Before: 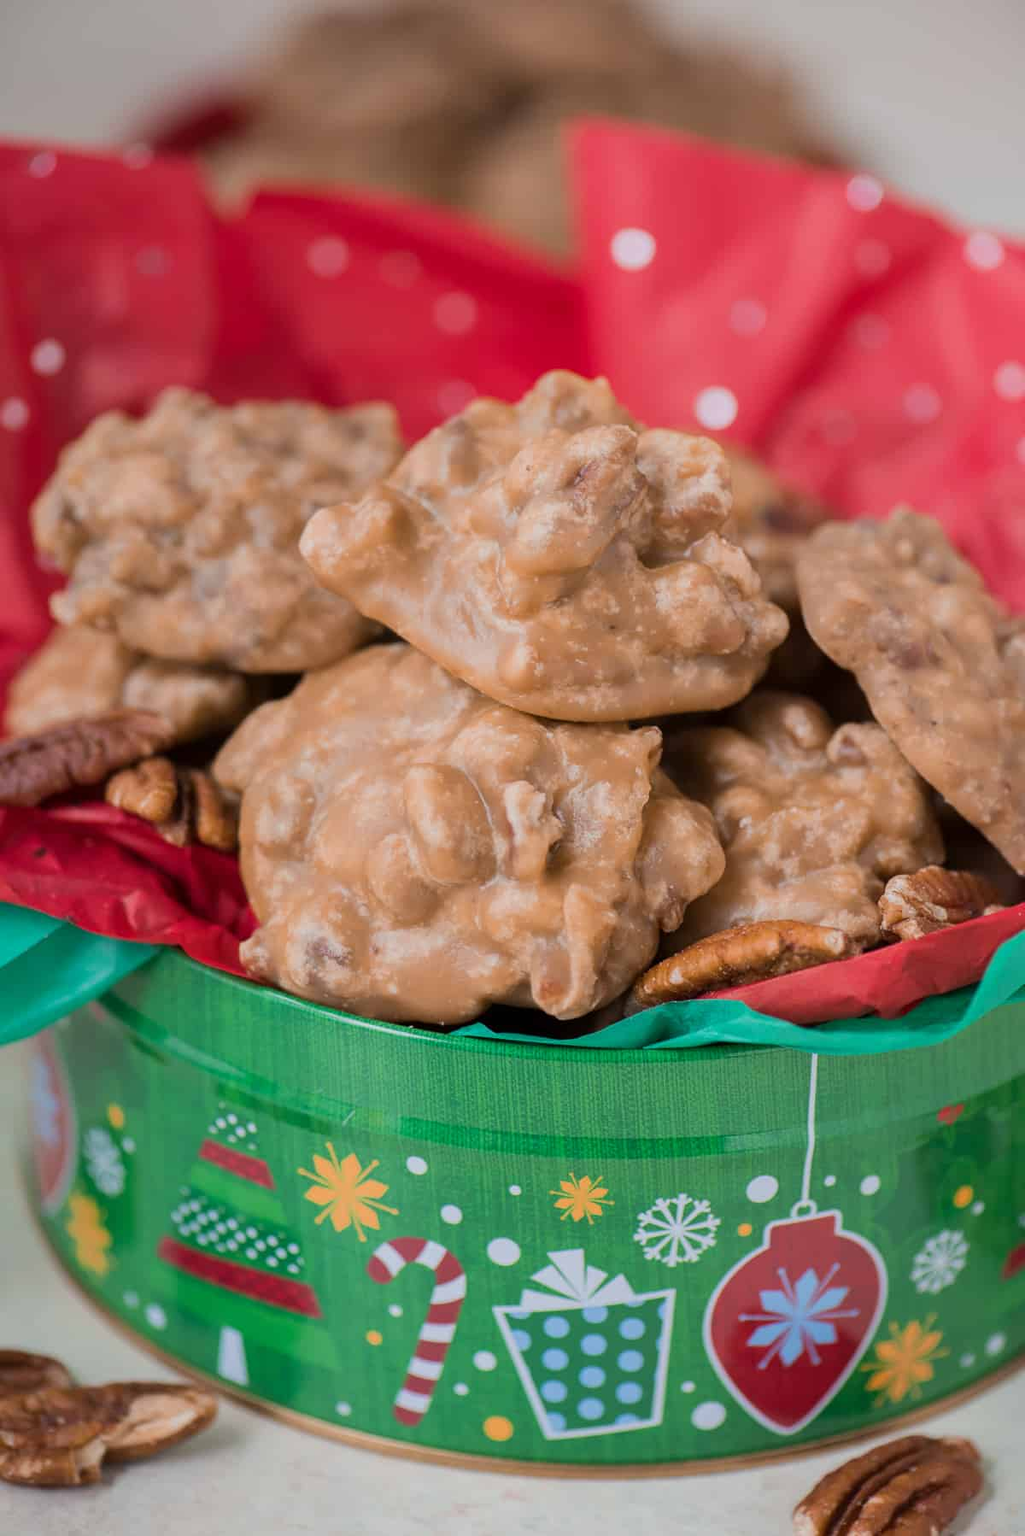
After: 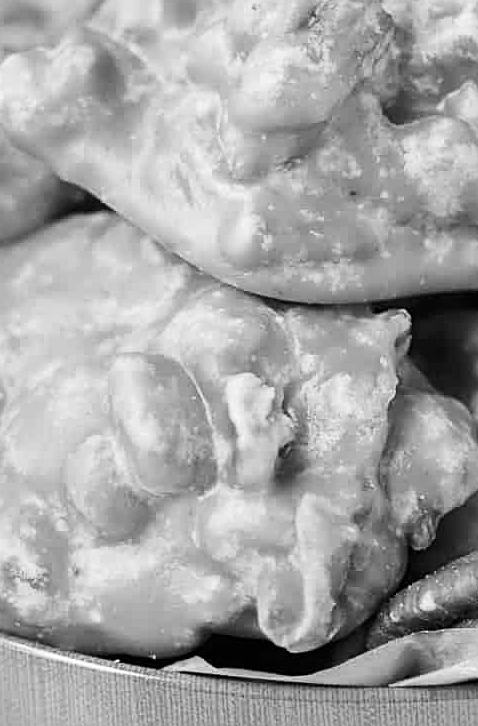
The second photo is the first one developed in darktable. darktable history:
tone curve: curves: ch0 [(0, 0) (0.087, 0.054) (0.281, 0.245) (0.506, 0.526) (0.8, 0.824) (0.994, 0.955)]; ch1 [(0, 0) (0.27, 0.195) (0.406, 0.435) (0.452, 0.474) (0.495, 0.5) (0.514, 0.508) (0.537, 0.556) (0.654, 0.689) (1, 1)]; ch2 [(0, 0) (0.269, 0.299) (0.459, 0.441) (0.498, 0.499) (0.523, 0.52) (0.551, 0.549) (0.633, 0.625) (0.659, 0.681) (0.718, 0.764) (1, 1)], preserve colors none
crop: left 30.369%, top 30.096%, right 29.734%, bottom 29.516%
color calibration: output gray [0.246, 0.254, 0.501, 0], gray › normalize channels true, illuminant custom, x 0.389, y 0.387, temperature 3802.13 K, gamut compression 0.013
exposure: black level correction 0, exposure 0.691 EV, compensate highlight preservation false
velvia: on, module defaults
sharpen: on, module defaults
